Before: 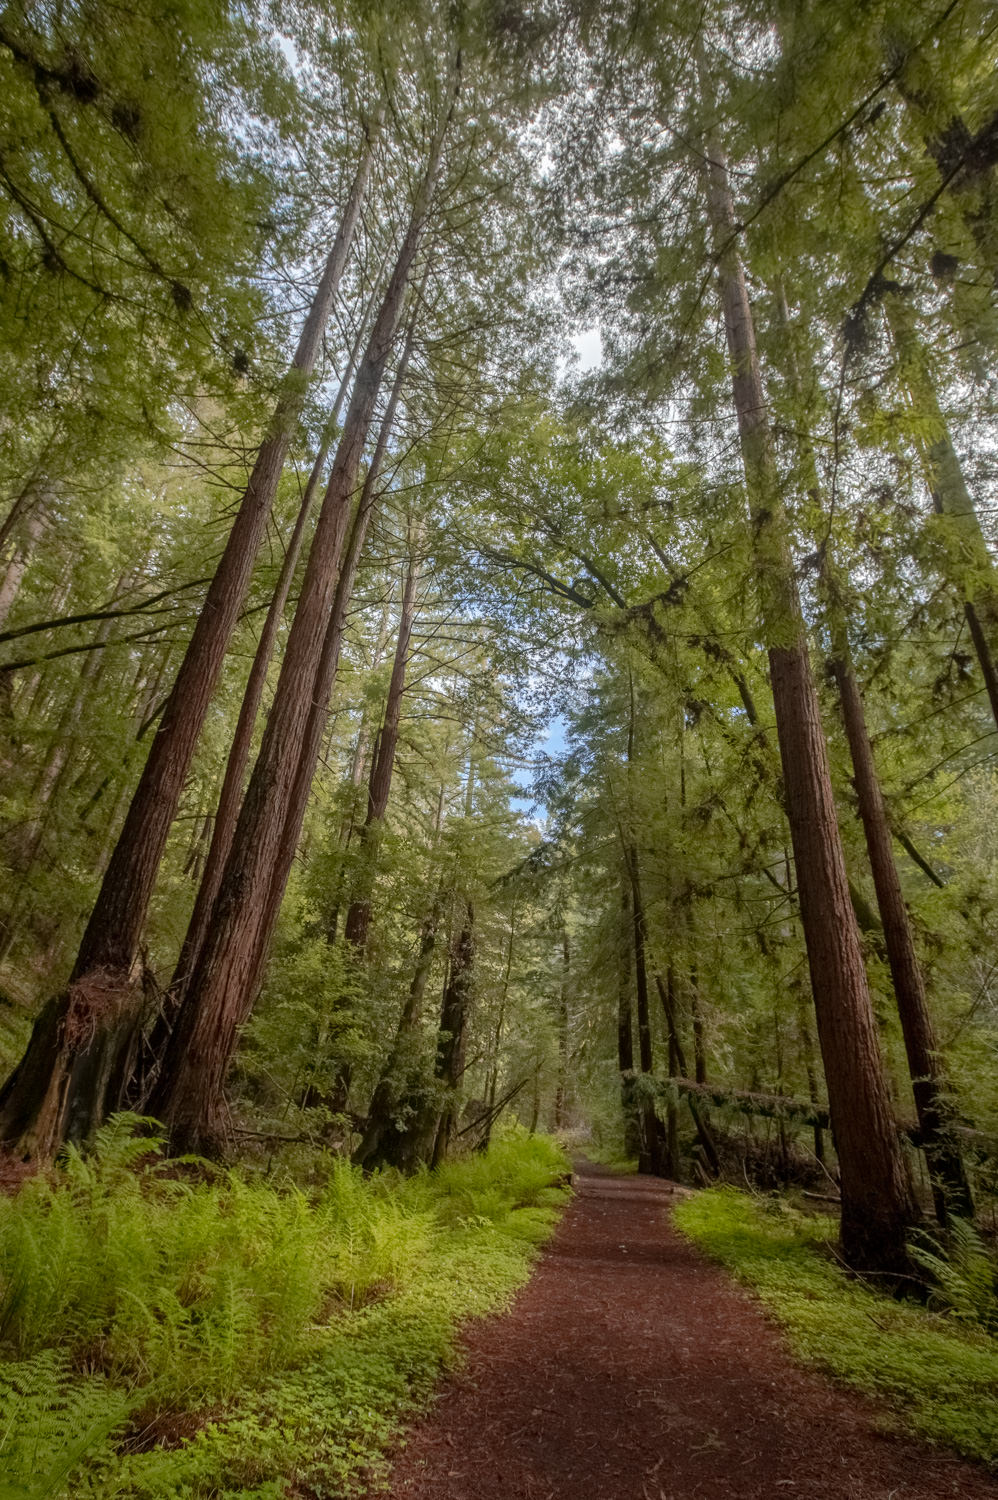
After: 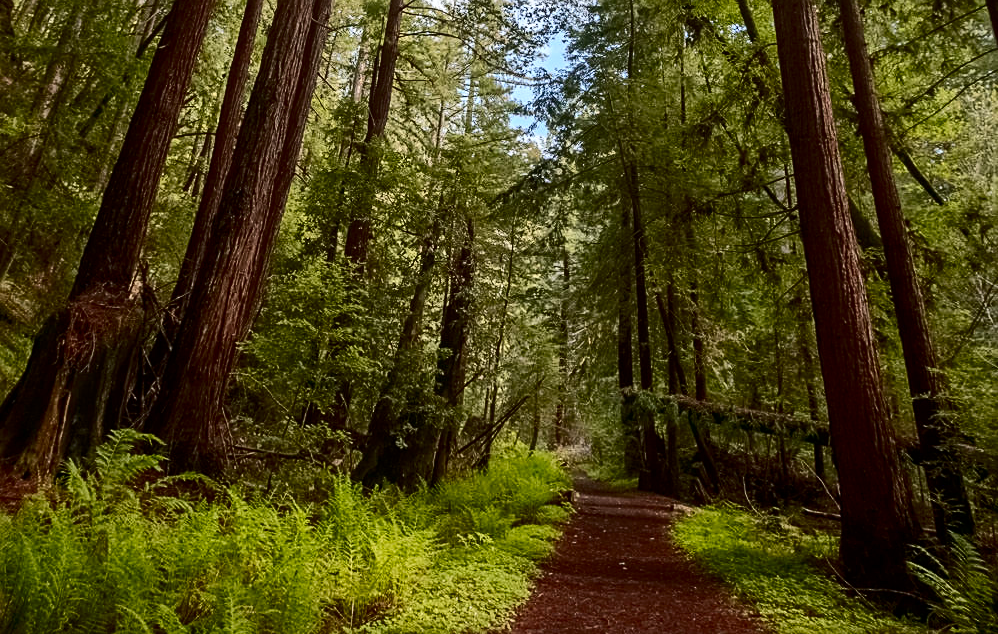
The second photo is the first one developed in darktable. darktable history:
contrast brightness saturation: contrast 0.308, brightness -0.071, saturation 0.174
sharpen: on, module defaults
shadows and highlights: shadows 33.99, highlights -34.96, soften with gaussian
crop: top 45.547%, bottom 12.158%
